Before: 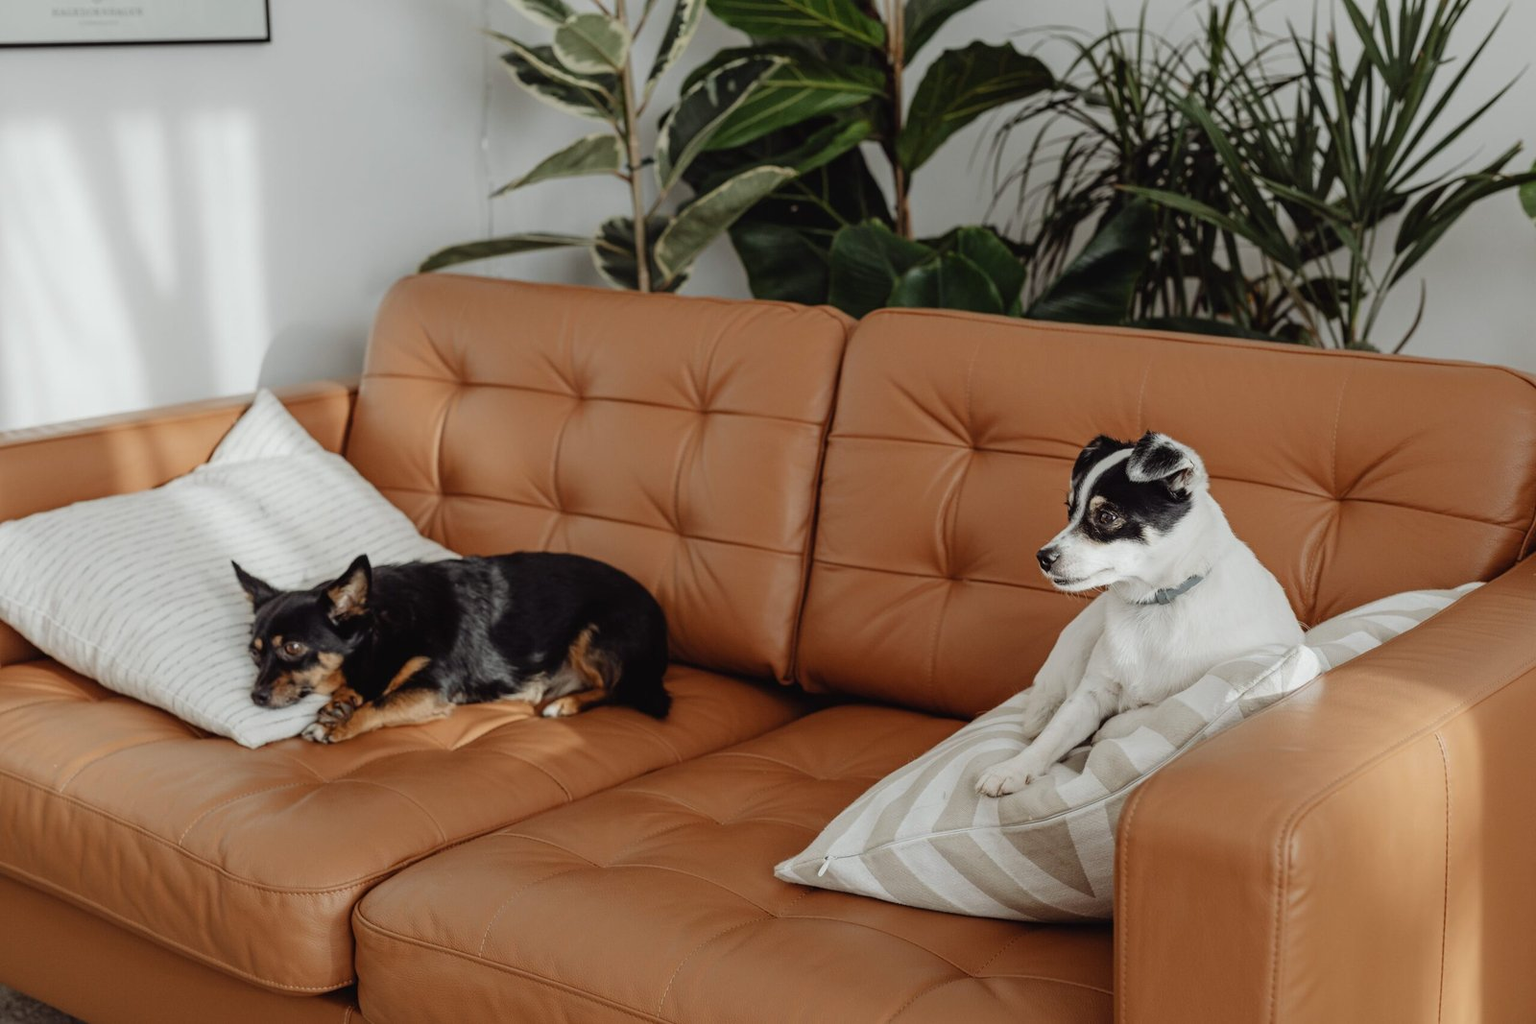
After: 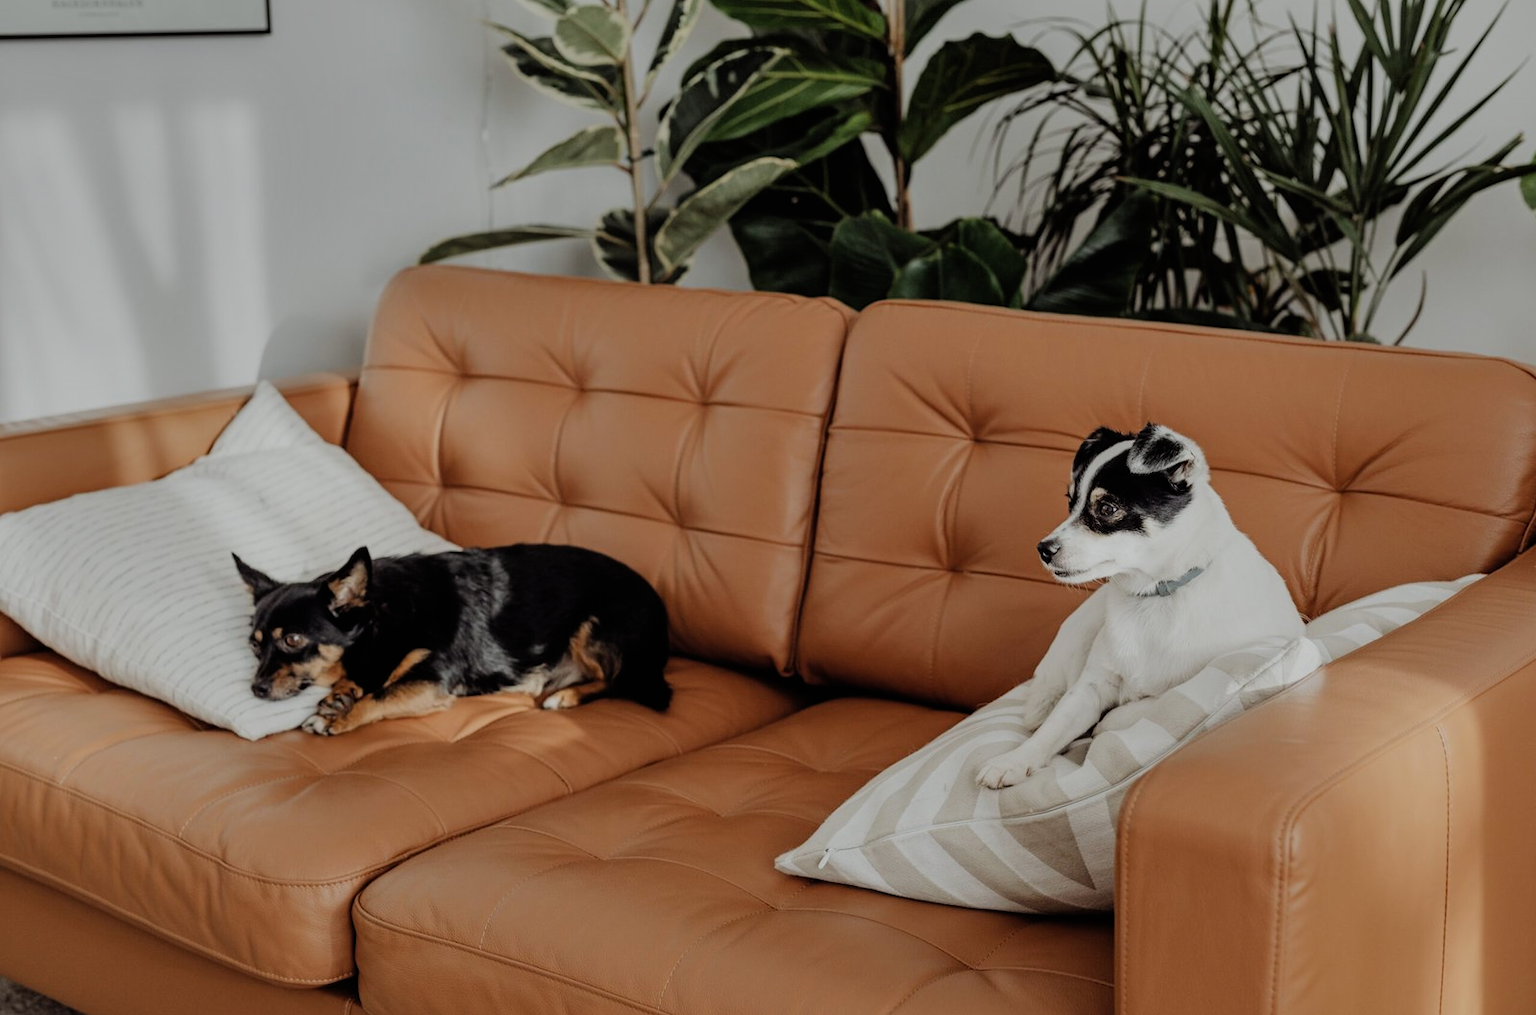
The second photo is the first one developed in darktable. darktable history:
crop: top 0.862%, right 0.042%
shadows and highlights: shadows 30.62, highlights -63.16, soften with gaussian
filmic rgb: black relative exposure -7.44 EV, white relative exposure 4.88 EV, hardness 3.39
